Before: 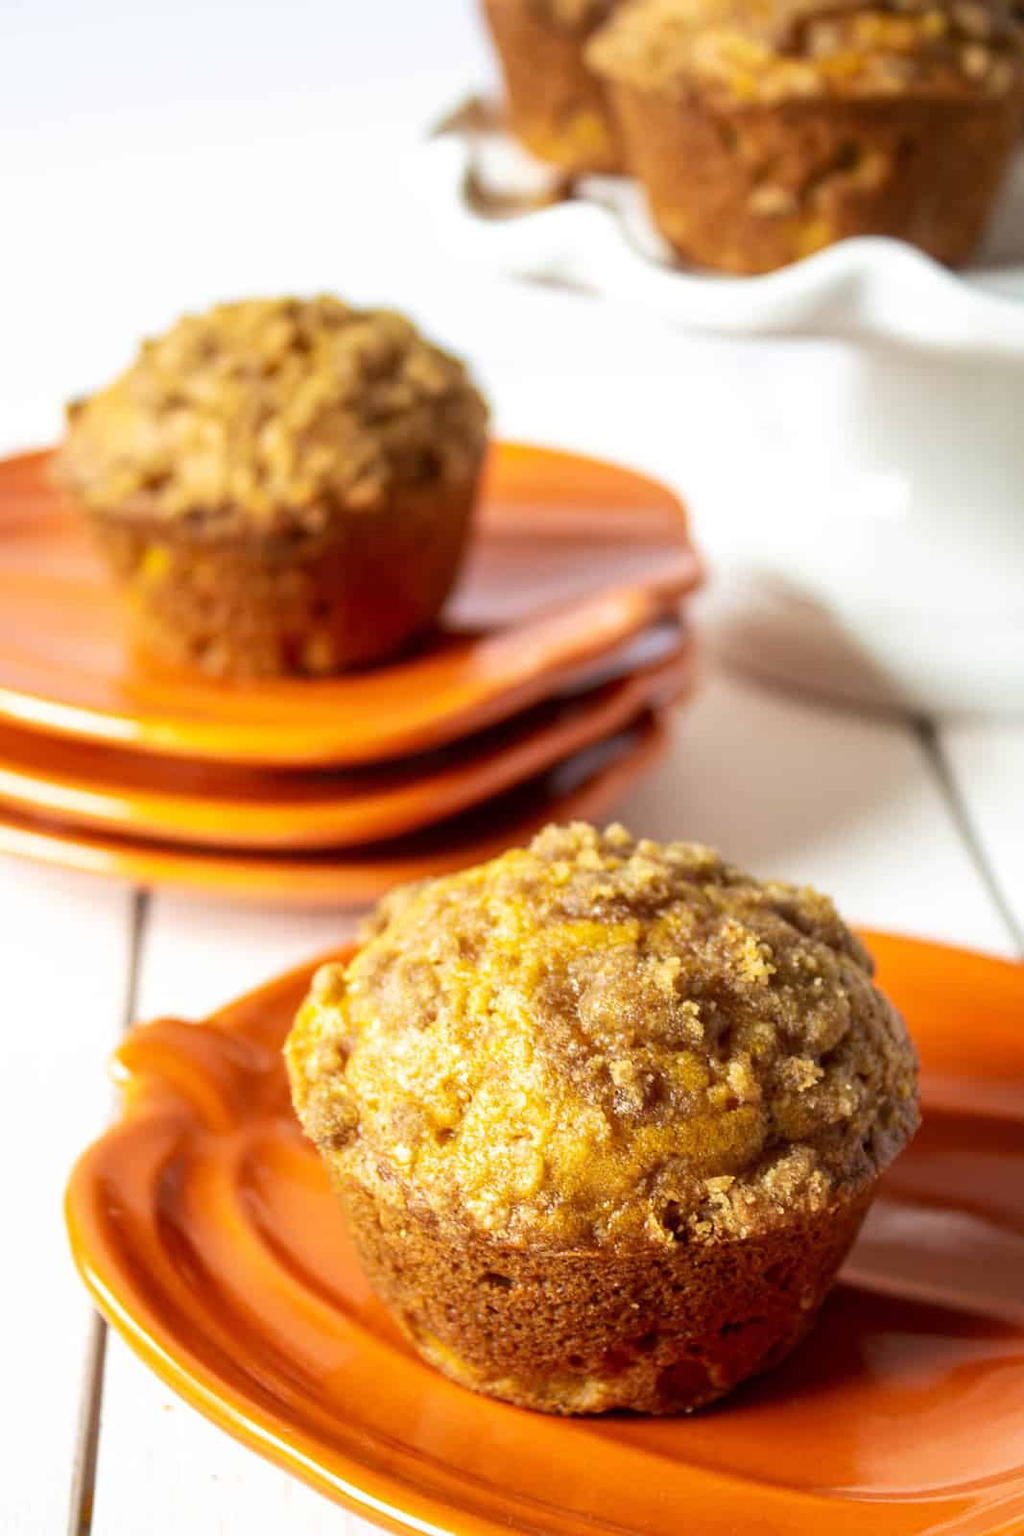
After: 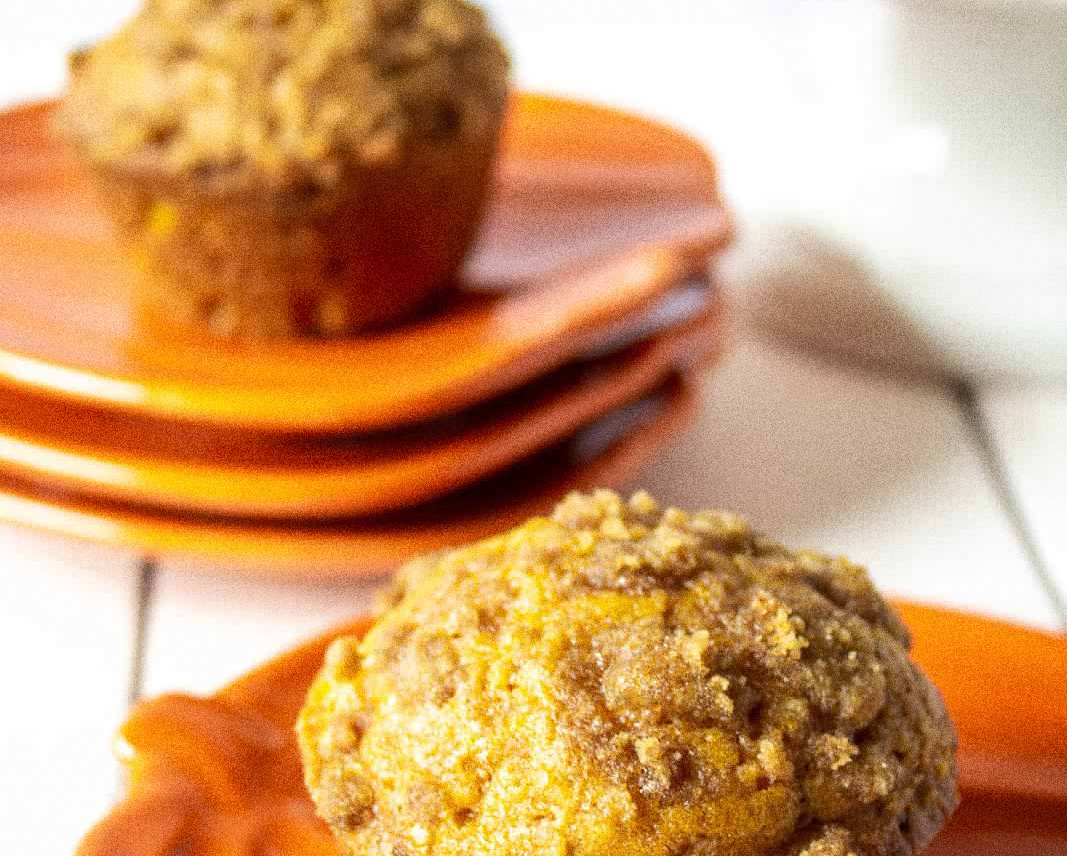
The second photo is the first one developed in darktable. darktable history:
crop and rotate: top 23.043%, bottom 23.437%
grain: strength 49.07%
